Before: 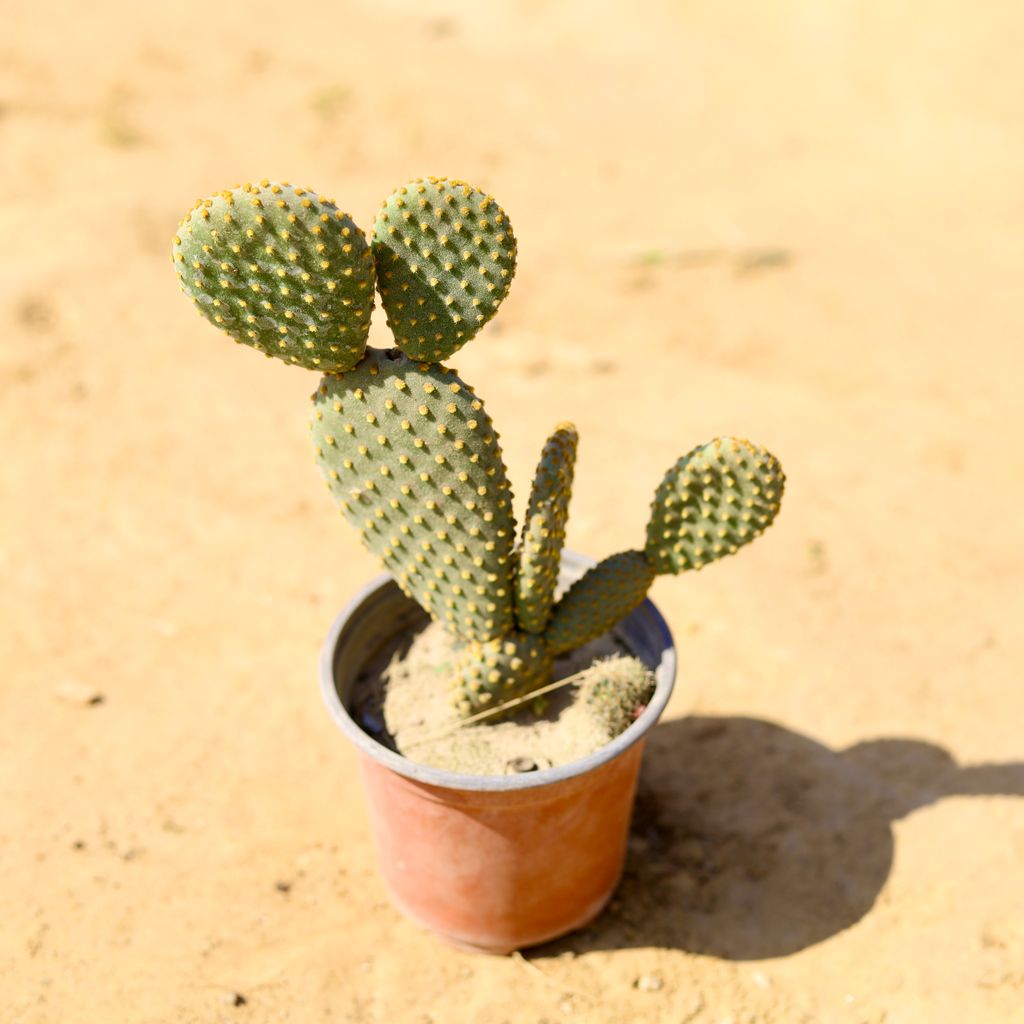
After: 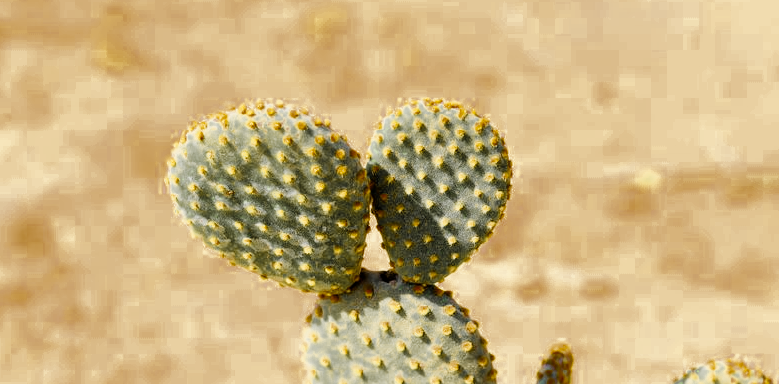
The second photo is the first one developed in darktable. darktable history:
color zones: curves: ch0 [(0.11, 0.396) (0.195, 0.36) (0.25, 0.5) (0.303, 0.412) (0.357, 0.544) (0.75, 0.5) (0.967, 0.328)]; ch1 [(0, 0.468) (0.112, 0.512) (0.202, 0.6) (0.25, 0.5) (0.307, 0.352) (0.357, 0.544) (0.75, 0.5) (0.963, 0.524)], mix 101.1%
filmic rgb: black relative exposure -5.07 EV, white relative exposure 3.97 EV, threshold 3 EV, hardness 2.88, contrast 1.299, enable highlight reconstruction true
exposure: exposure 0.666 EV, compensate highlight preservation false
crop: left 0.578%, top 7.639%, right 23.307%, bottom 54.768%
